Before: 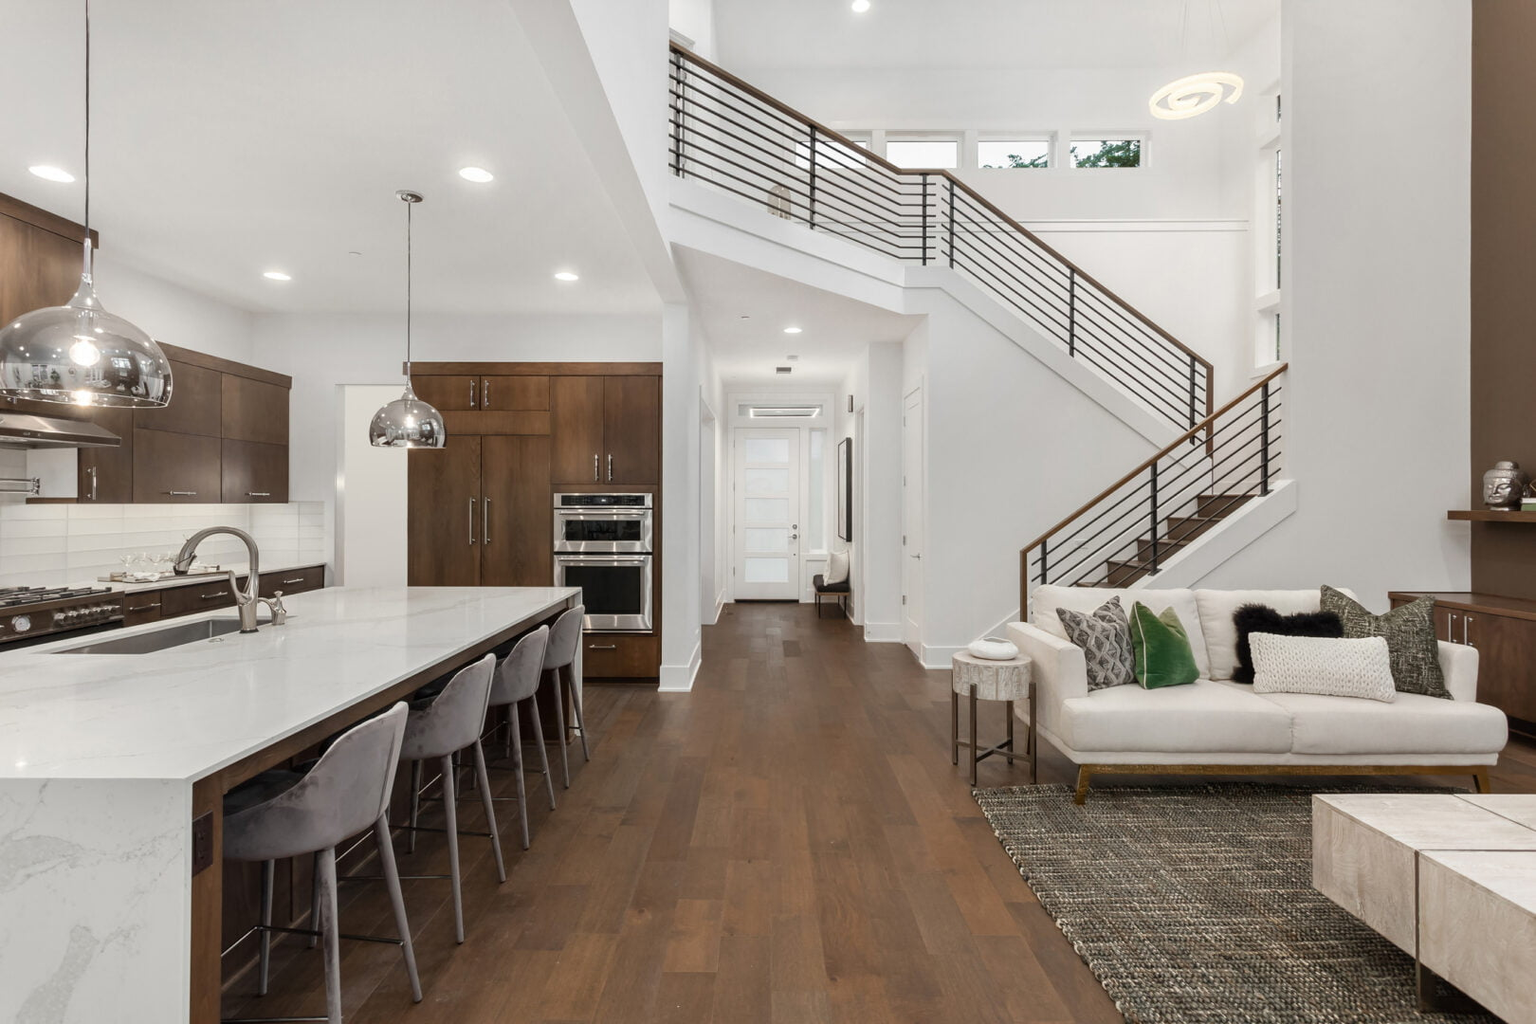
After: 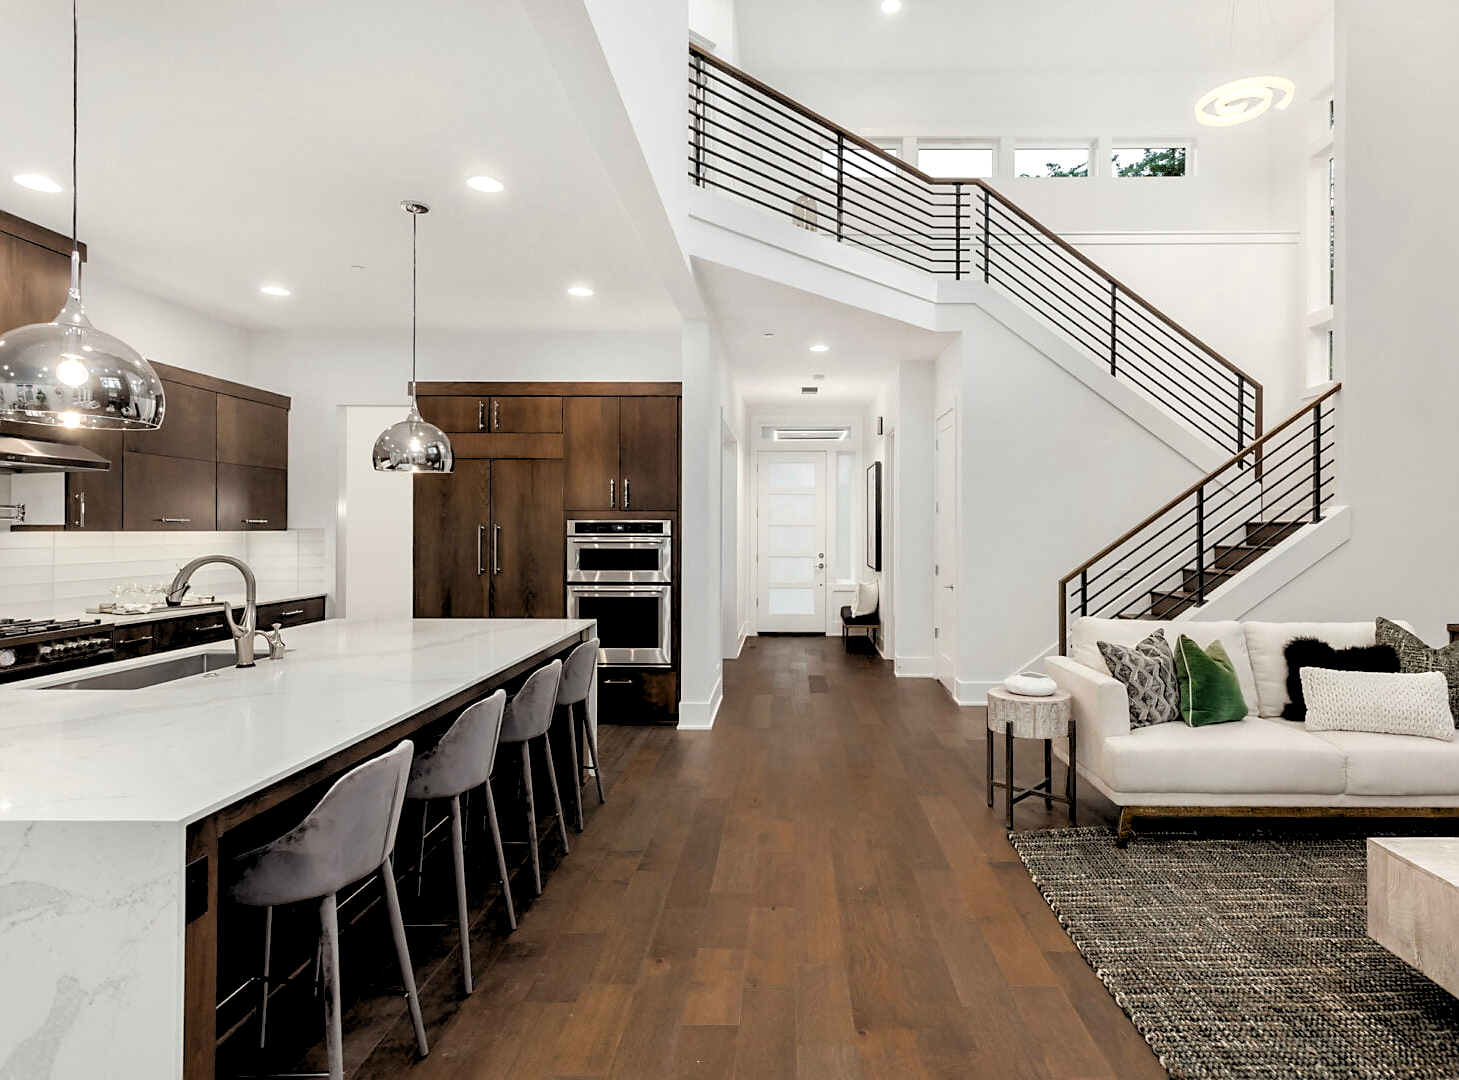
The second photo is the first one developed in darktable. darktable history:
rgb levels: levels [[0.029, 0.461, 0.922], [0, 0.5, 1], [0, 0.5, 1]]
sharpen: radius 1.864, amount 0.398, threshold 1.271
crop and rotate: left 1.088%, right 8.807%
contrast brightness saturation: contrast 0.04, saturation 0.16
